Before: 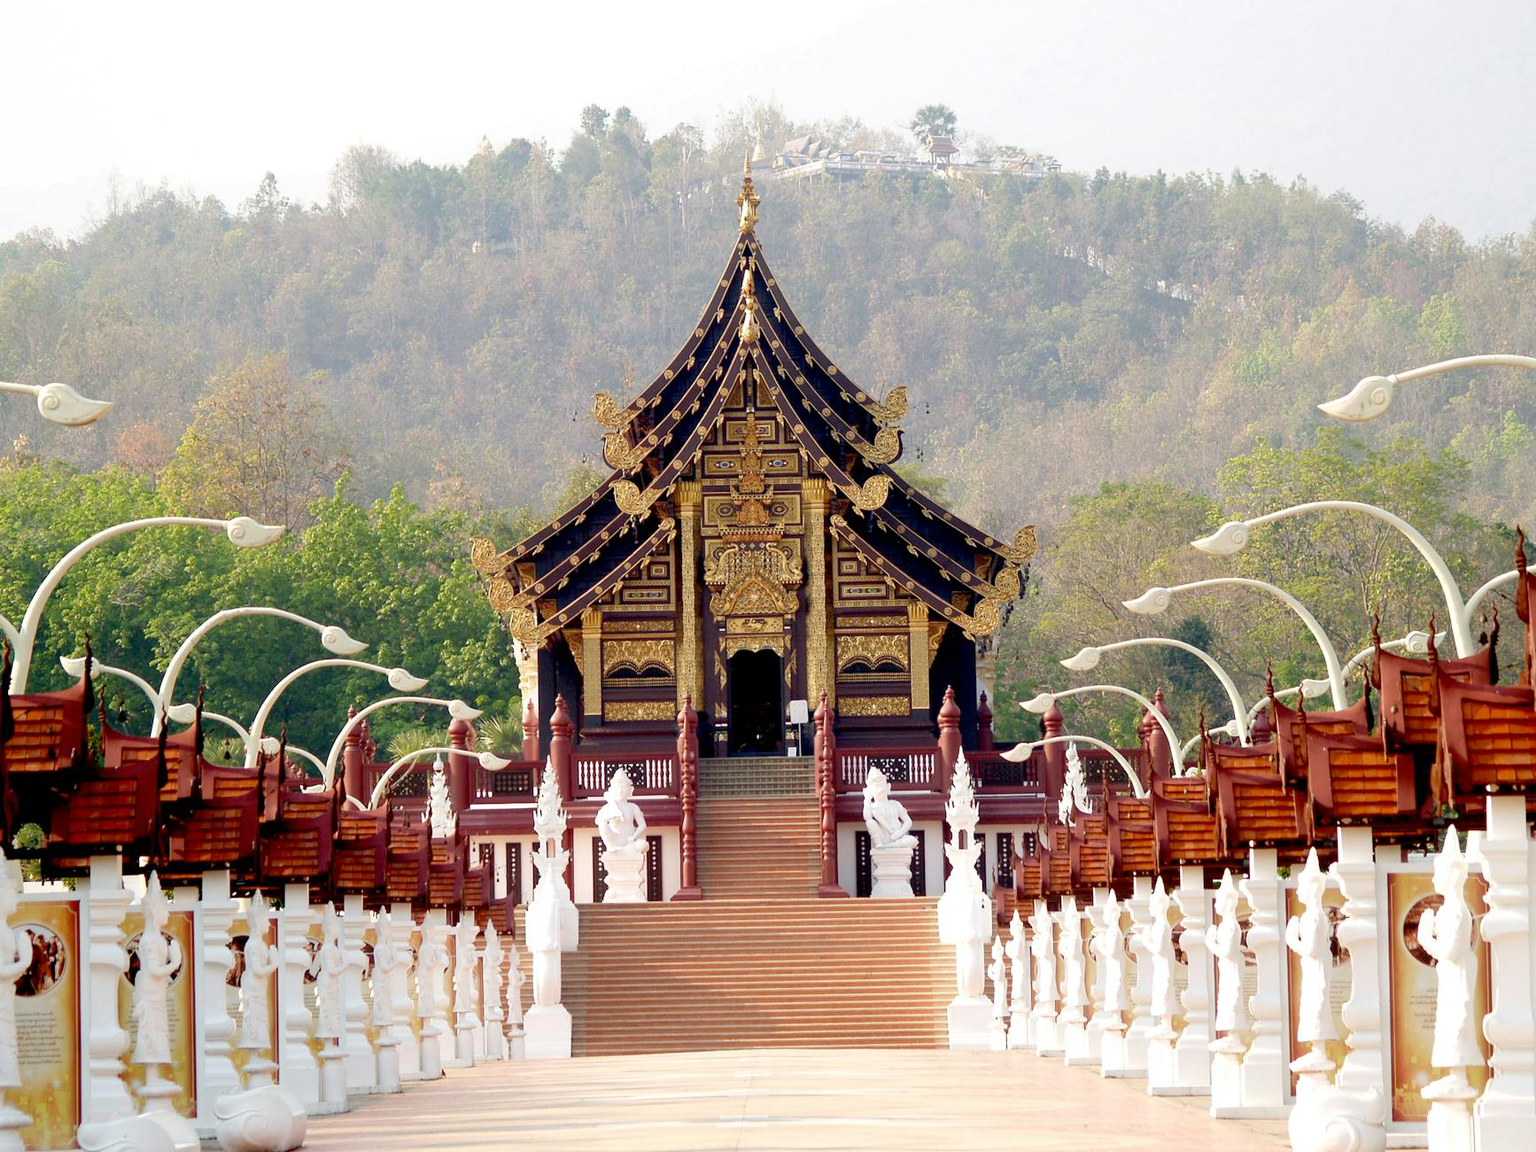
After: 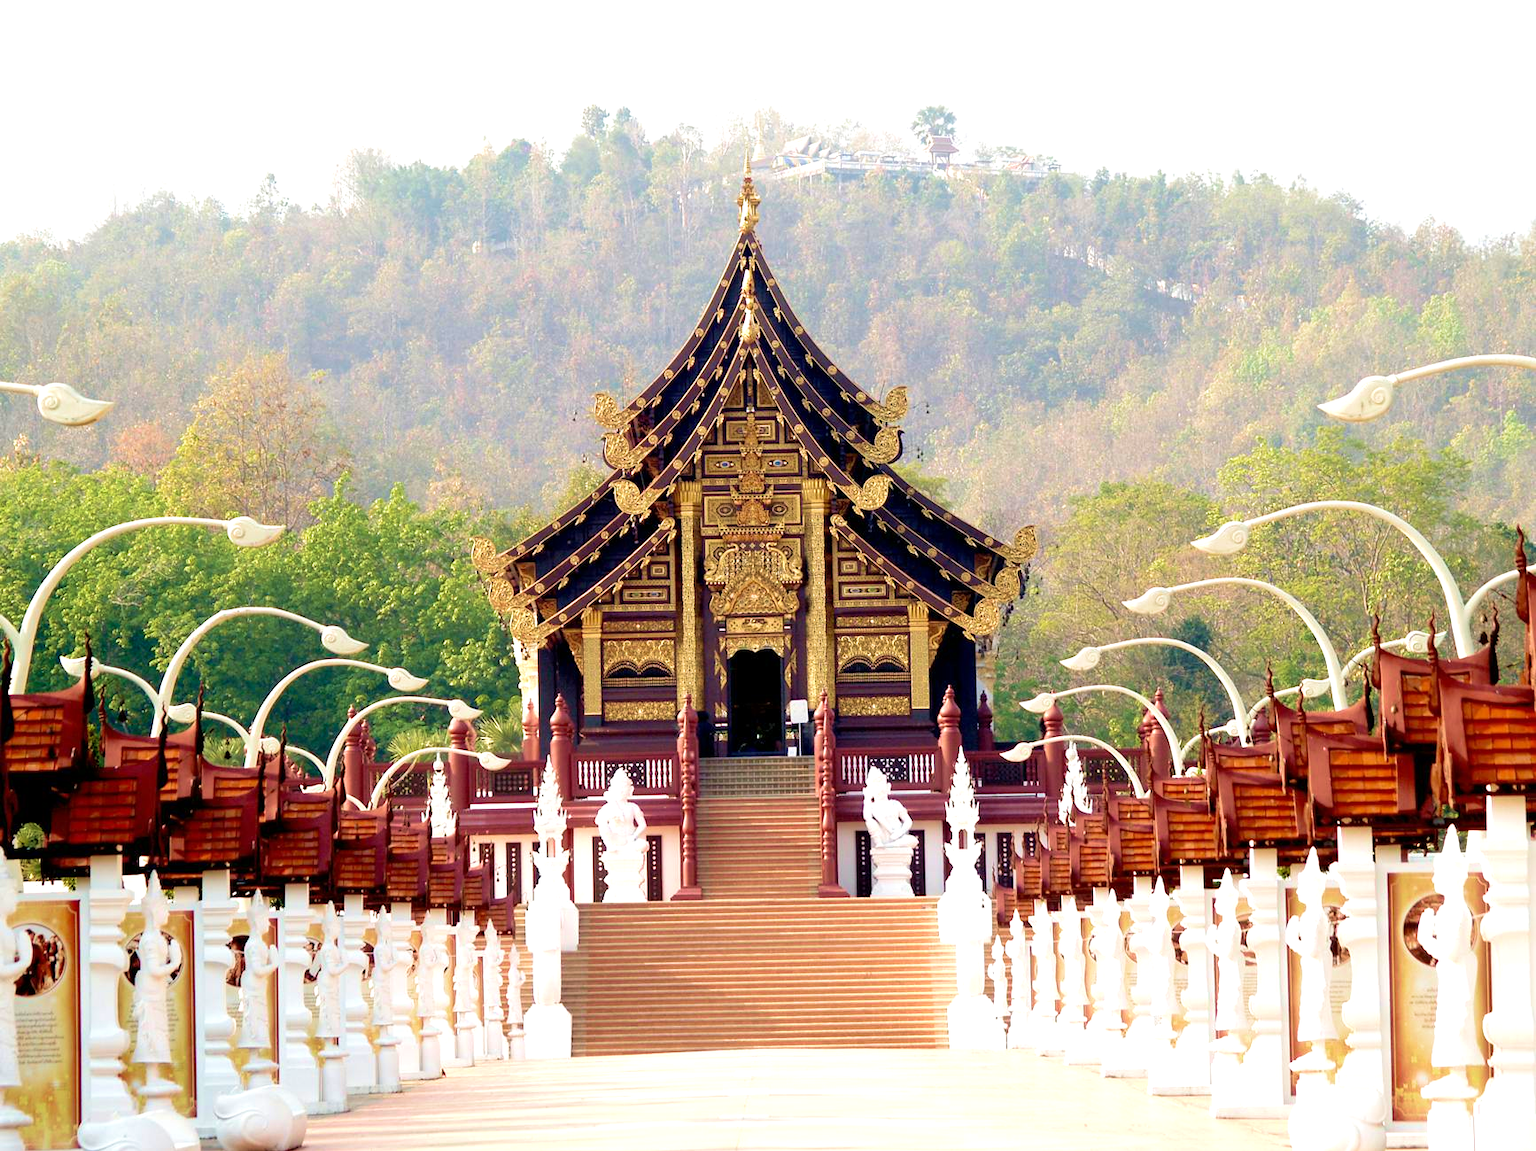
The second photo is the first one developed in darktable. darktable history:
exposure: exposure 0.426 EV, compensate highlight preservation false
velvia: strength 45%
